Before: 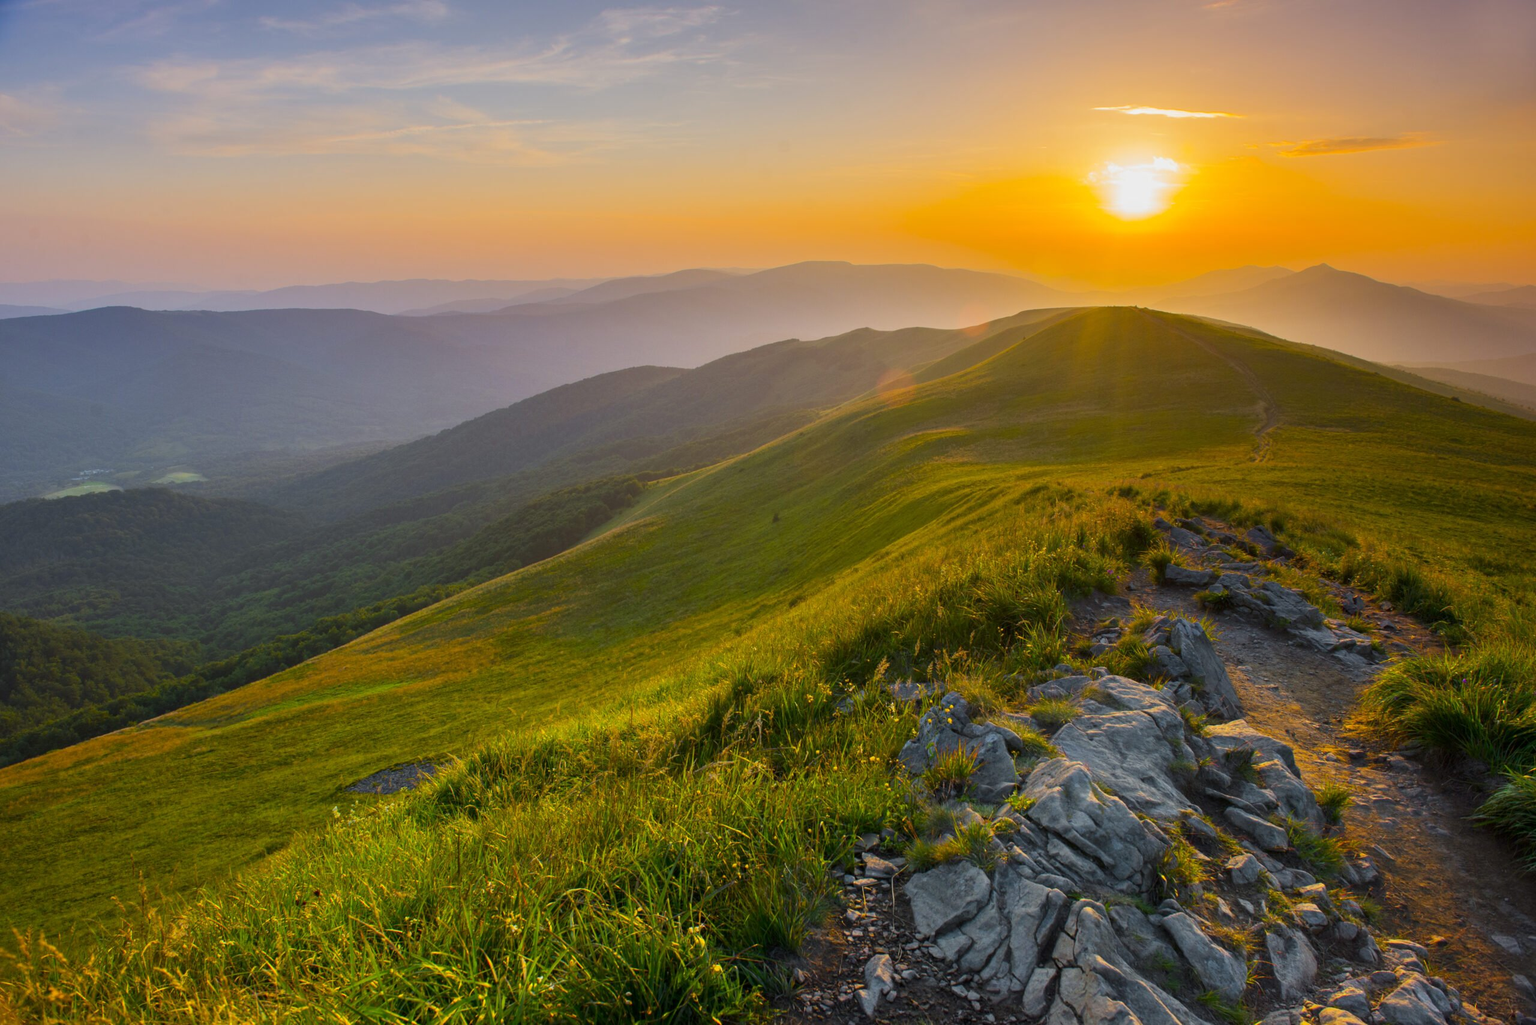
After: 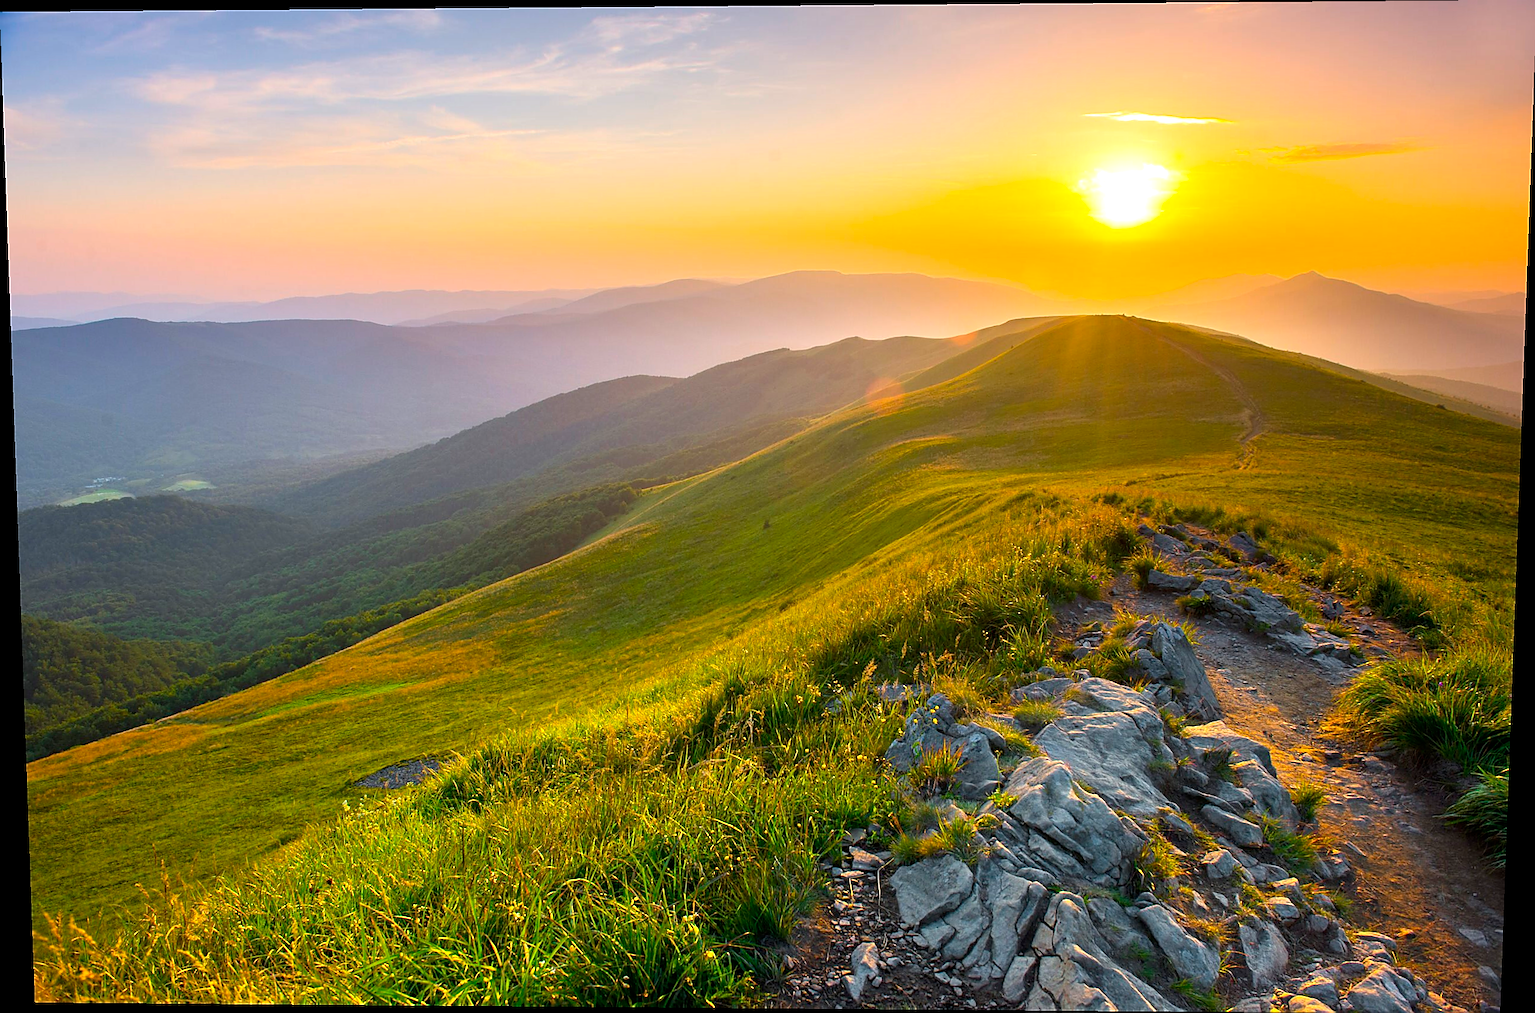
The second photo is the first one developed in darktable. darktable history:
exposure: exposure 0.657 EV, compensate highlight preservation false
rotate and perspective: lens shift (vertical) 0.048, lens shift (horizontal) -0.024, automatic cropping off
sharpen: radius 1.4, amount 1.25, threshold 0.7
